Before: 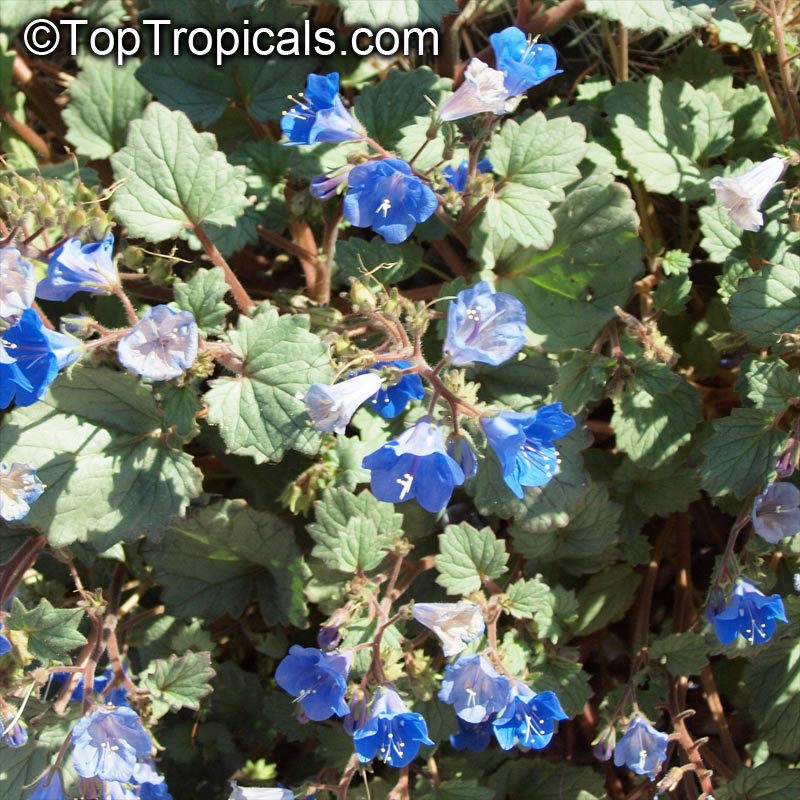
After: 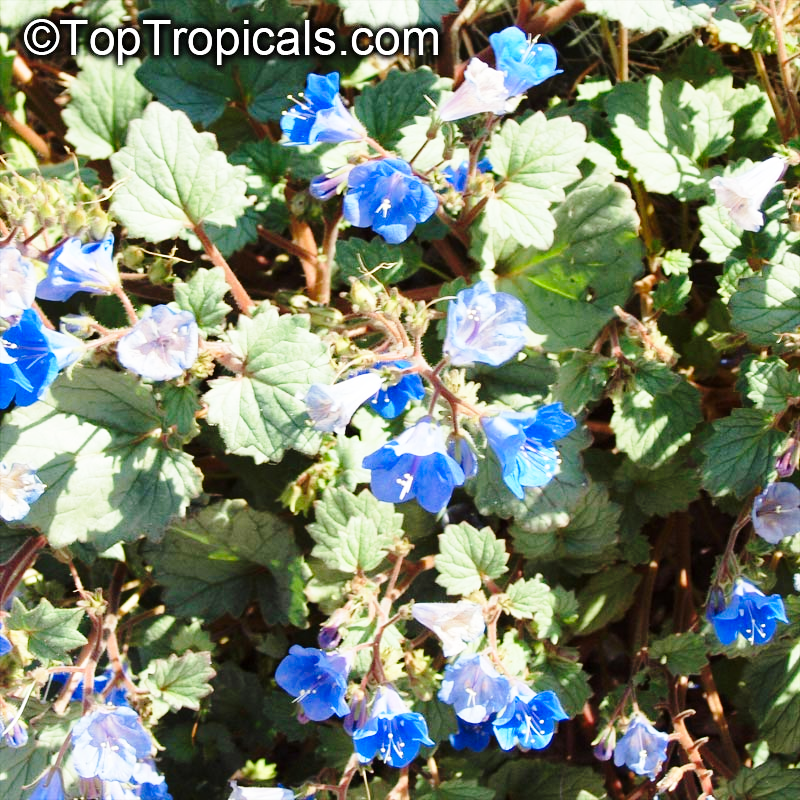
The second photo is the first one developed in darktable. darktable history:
base curve: curves: ch0 [(0, 0) (0.028, 0.03) (0.121, 0.232) (0.46, 0.748) (0.859, 0.968) (1, 1)], preserve colors none
color correction: saturation 1.11
